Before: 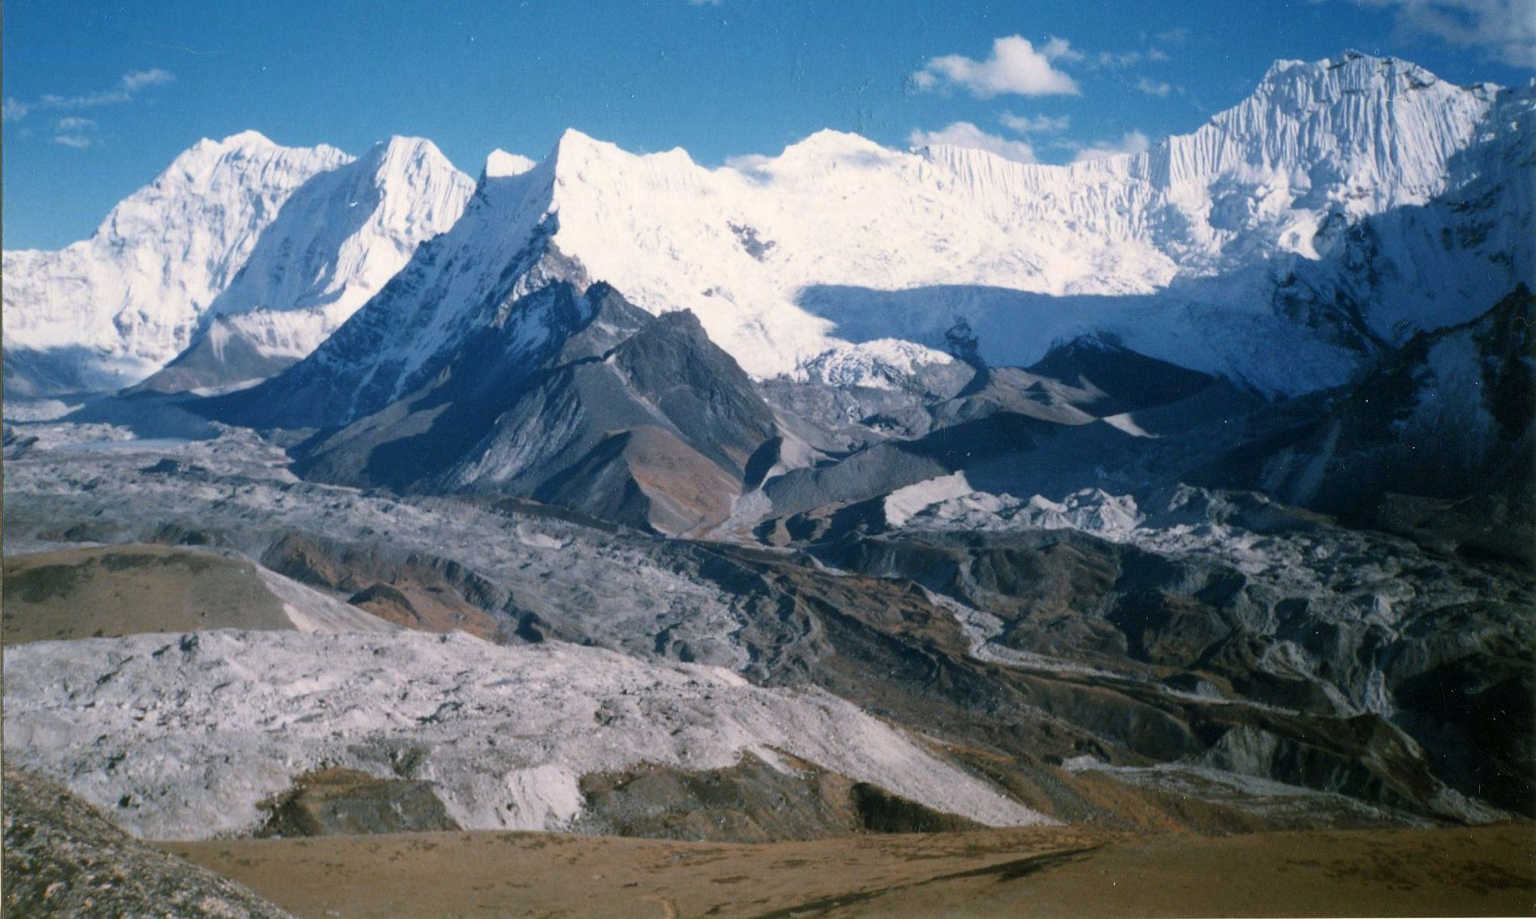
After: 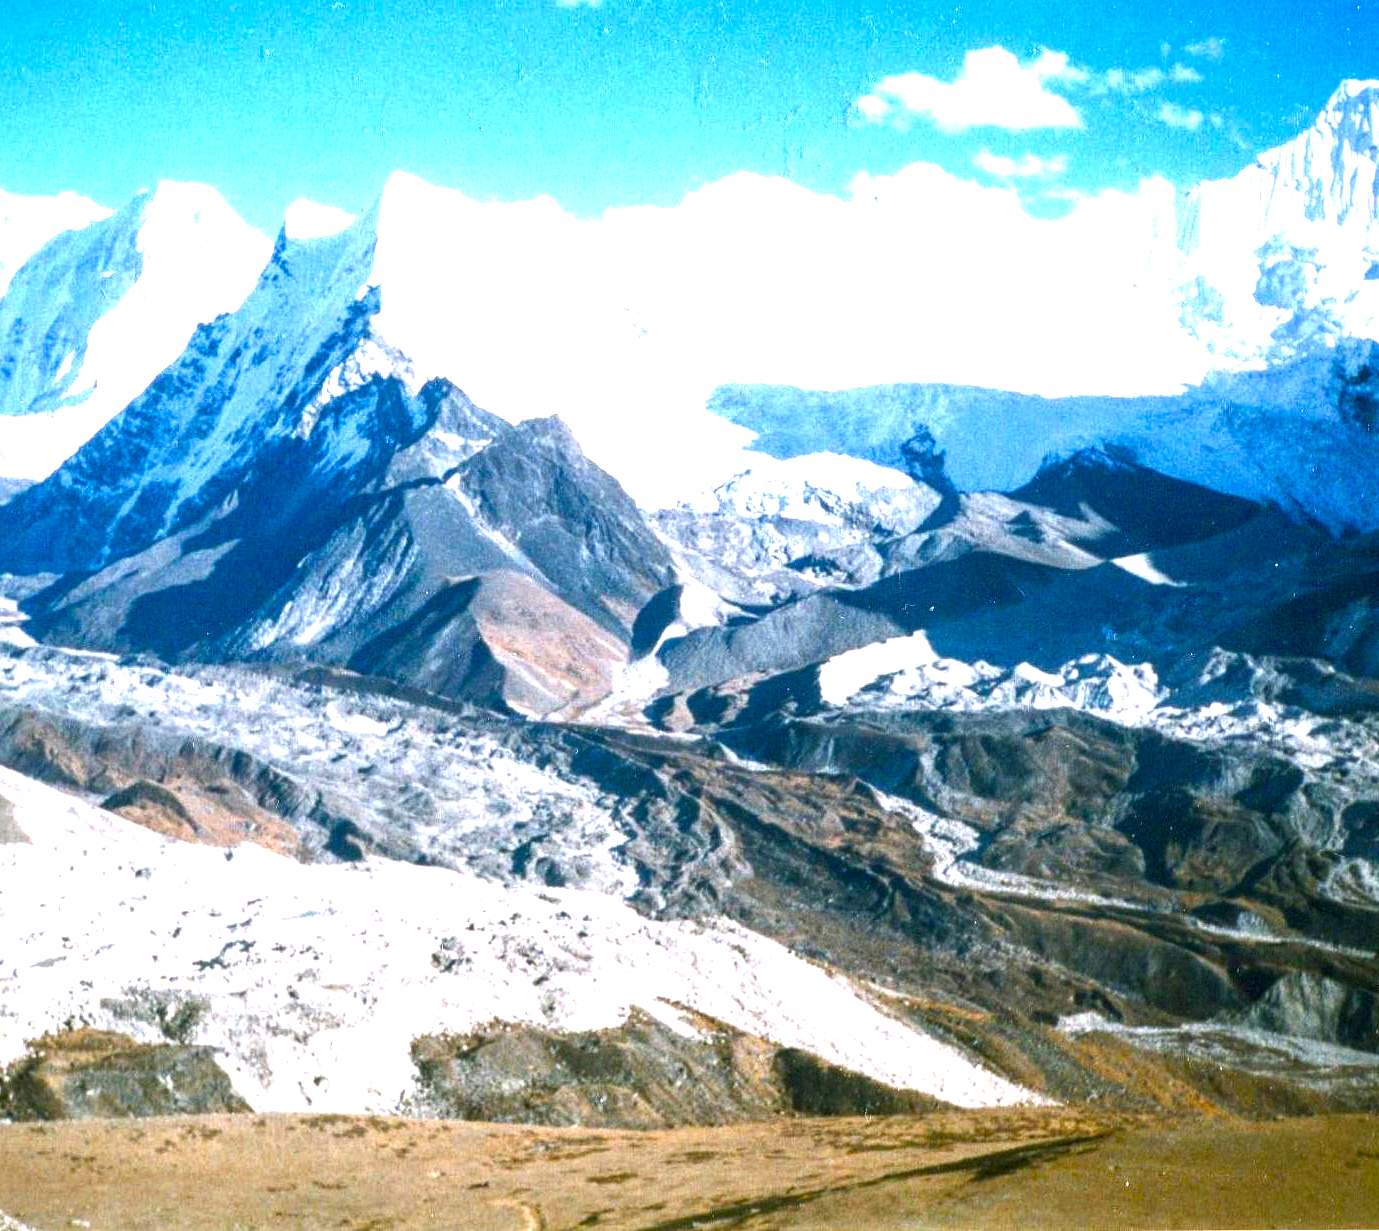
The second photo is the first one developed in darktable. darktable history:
crop and rotate: left 17.771%, right 15.171%
color balance rgb: linear chroma grading › global chroma 4.863%, perceptual saturation grading › global saturation 24.283%, perceptual saturation grading › highlights -24.508%, perceptual saturation grading › mid-tones 24.54%, perceptual saturation grading › shadows 40.526%, perceptual brilliance grading › global brilliance 21.5%, perceptual brilliance grading › shadows -35.366%
exposure: black level correction 0, exposure 1.2 EV, compensate exposure bias true, compensate highlight preservation false
local contrast: detail 130%
